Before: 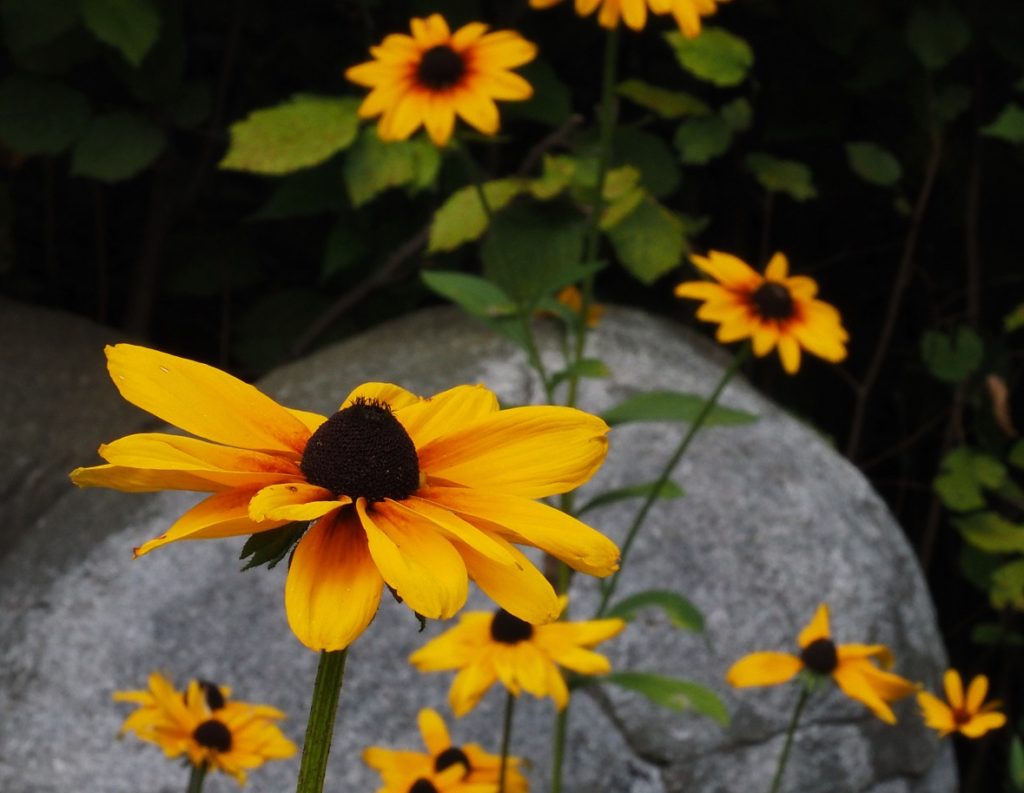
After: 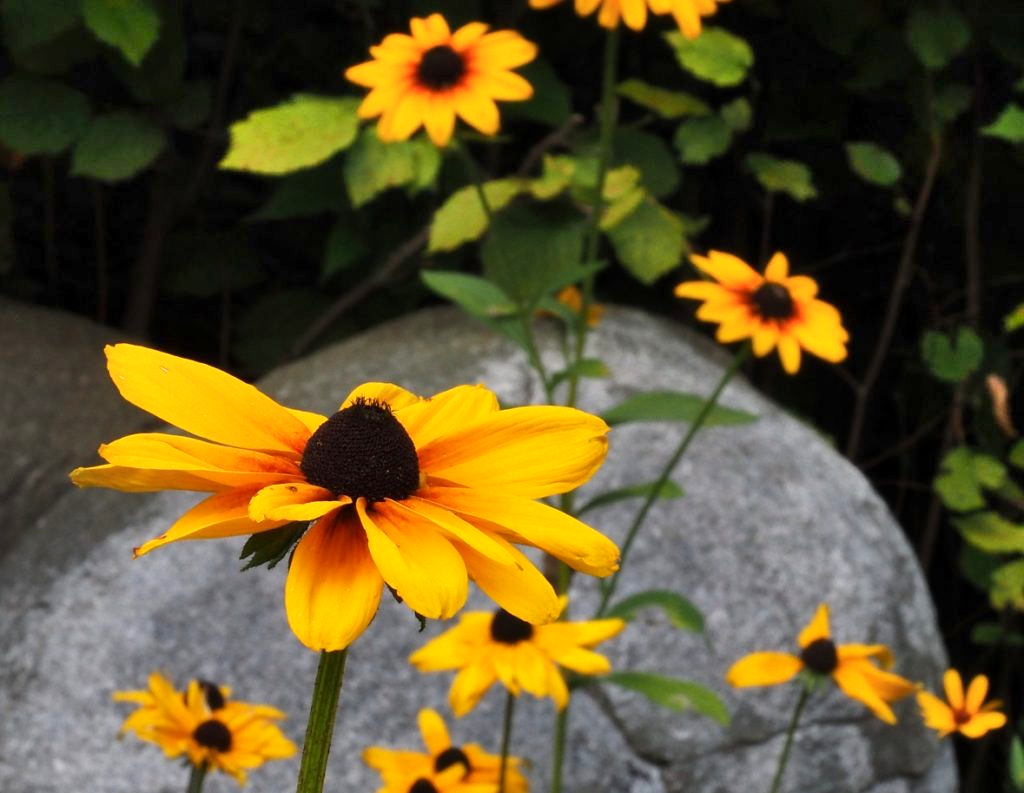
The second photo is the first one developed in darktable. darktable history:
shadows and highlights: low approximation 0.01, soften with gaussian
exposure: black level correction 0.001, exposure 0.499 EV, compensate highlight preservation false
